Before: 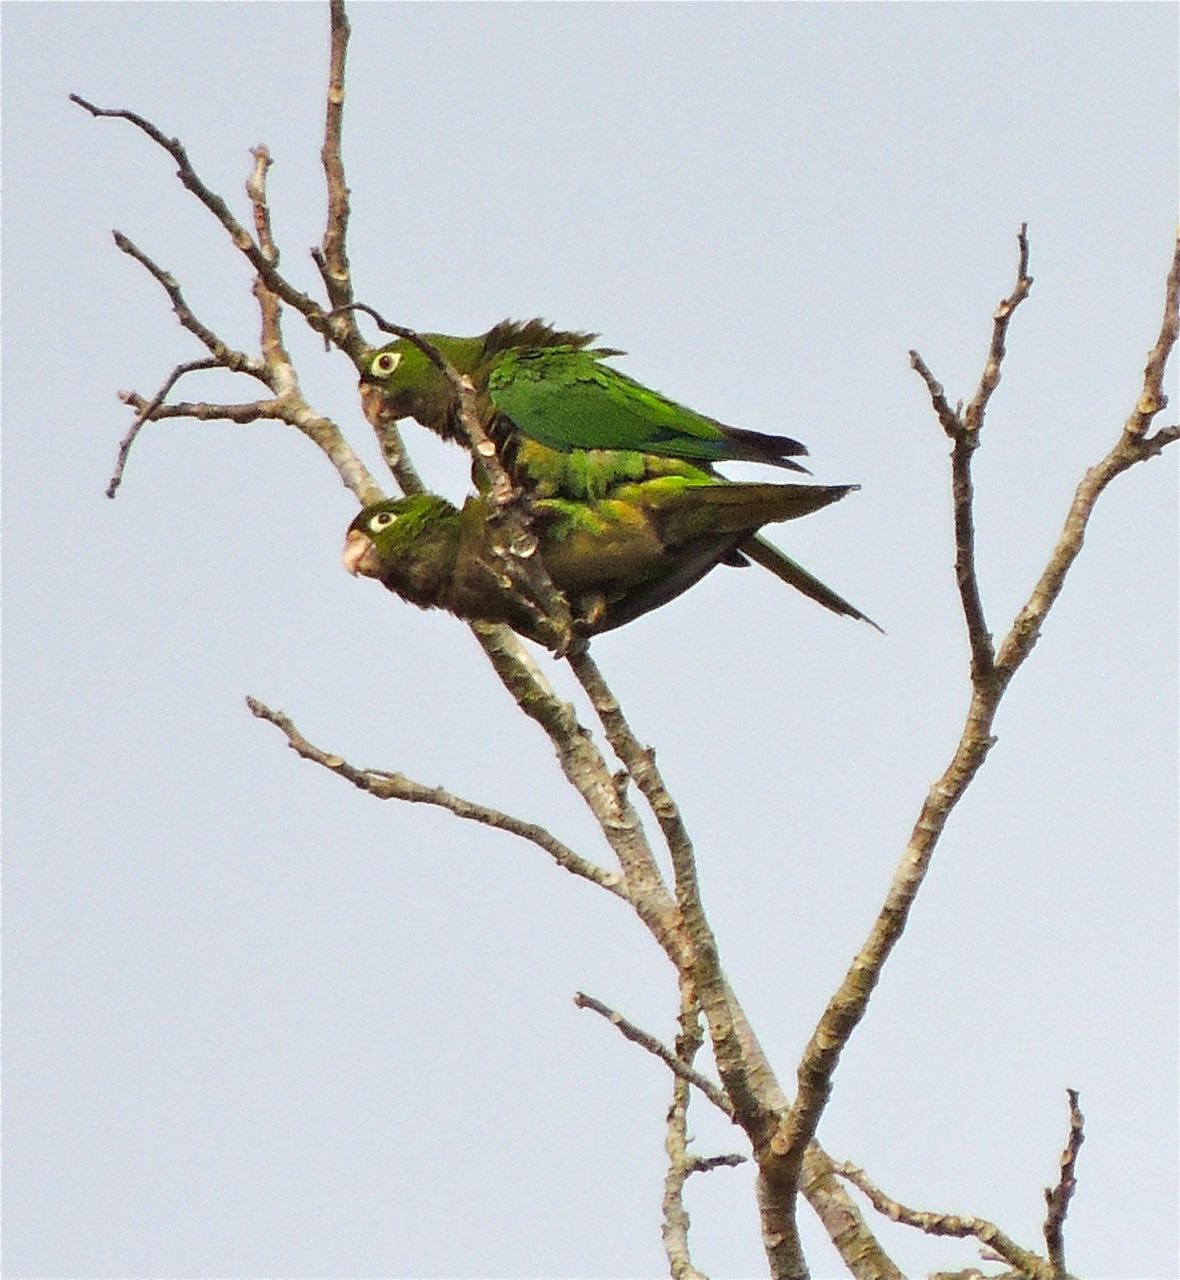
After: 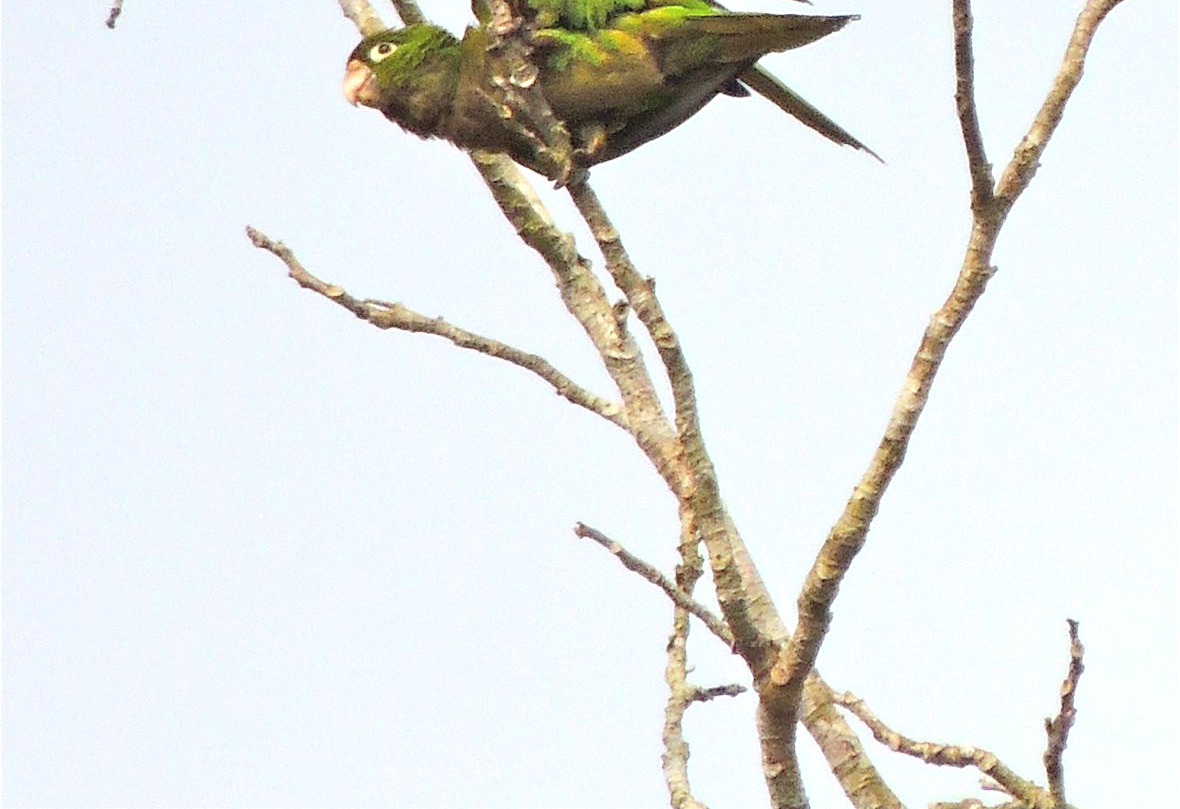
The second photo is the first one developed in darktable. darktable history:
exposure: exposure 0.648 EV, compensate exposure bias true, compensate highlight preservation false
contrast brightness saturation: brightness 0.144
crop and rotate: top 36.734%
